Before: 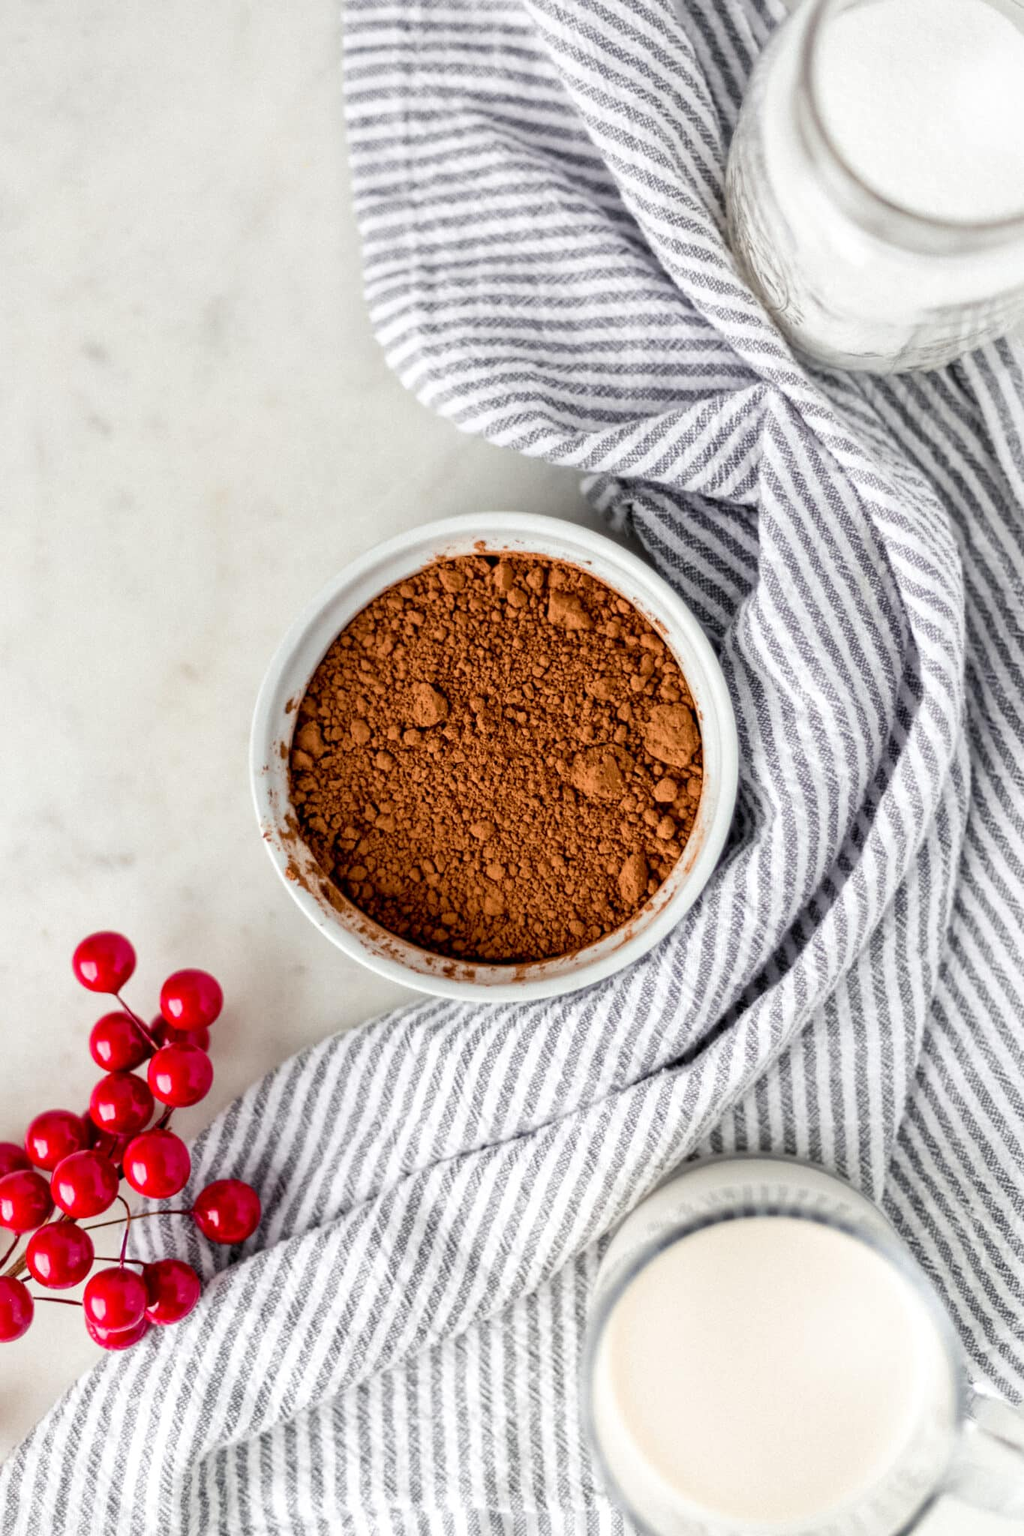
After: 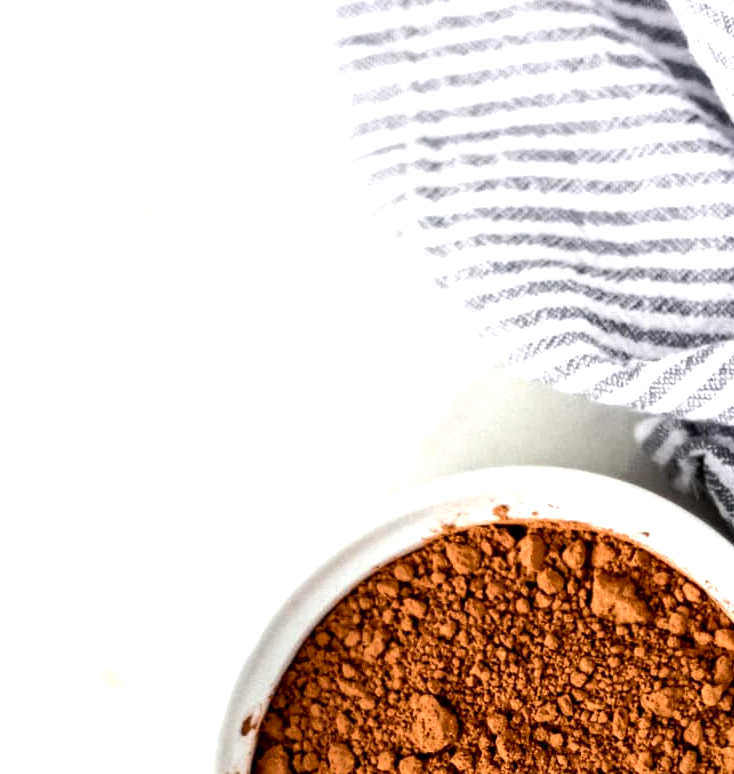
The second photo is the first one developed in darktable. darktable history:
tone curve: curves: ch0 [(0, 0) (0.003, 0.003) (0.011, 0.011) (0.025, 0.024) (0.044, 0.043) (0.069, 0.068) (0.1, 0.097) (0.136, 0.133) (0.177, 0.173) (0.224, 0.219) (0.277, 0.271) (0.335, 0.327) (0.399, 0.39) (0.468, 0.457) (0.543, 0.582) (0.623, 0.655) (0.709, 0.734) (0.801, 0.817) (0.898, 0.906) (1, 1)], color space Lab, independent channels, preserve colors none
crop: left 10.192%, top 10.591%, right 36.016%, bottom 51.567%
tone equalizer: -8 EV -0.745 EV, -7 EV -0.669 EV, -6 EV -0.594 EV, -5 EV -0.388 EV, -3 EV 0.381 EV, -2 EV 0.6 EV, -1 EV 0.693 EV, +0 EV 0.768 EV
contrast brightness saturation: brightness -0.1
